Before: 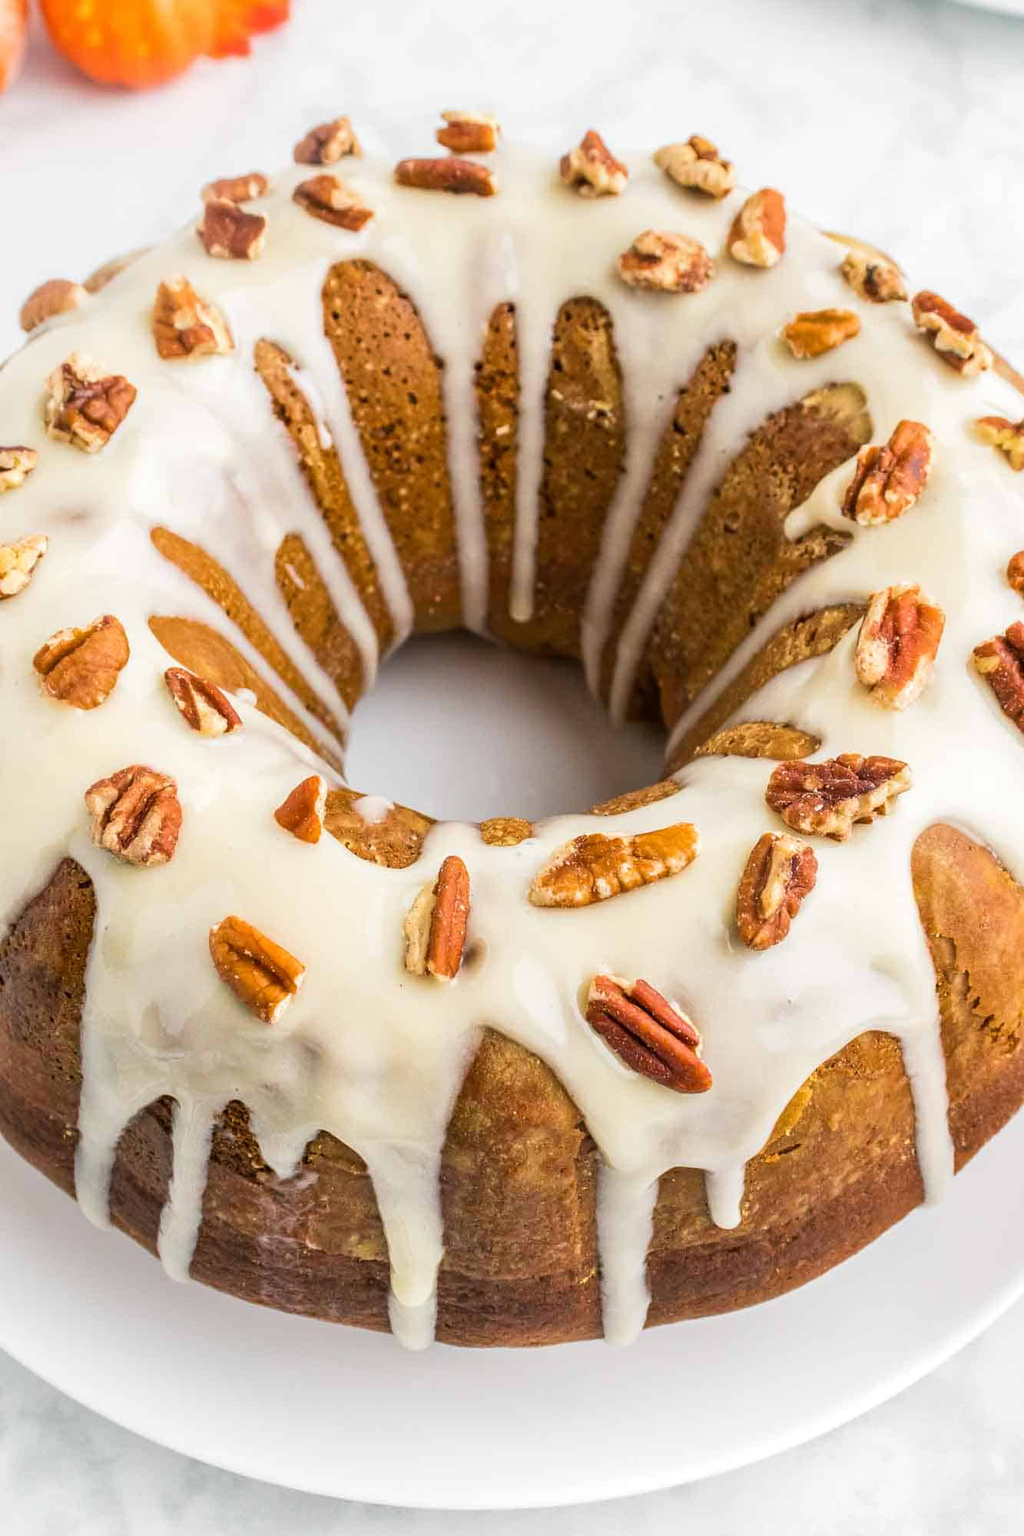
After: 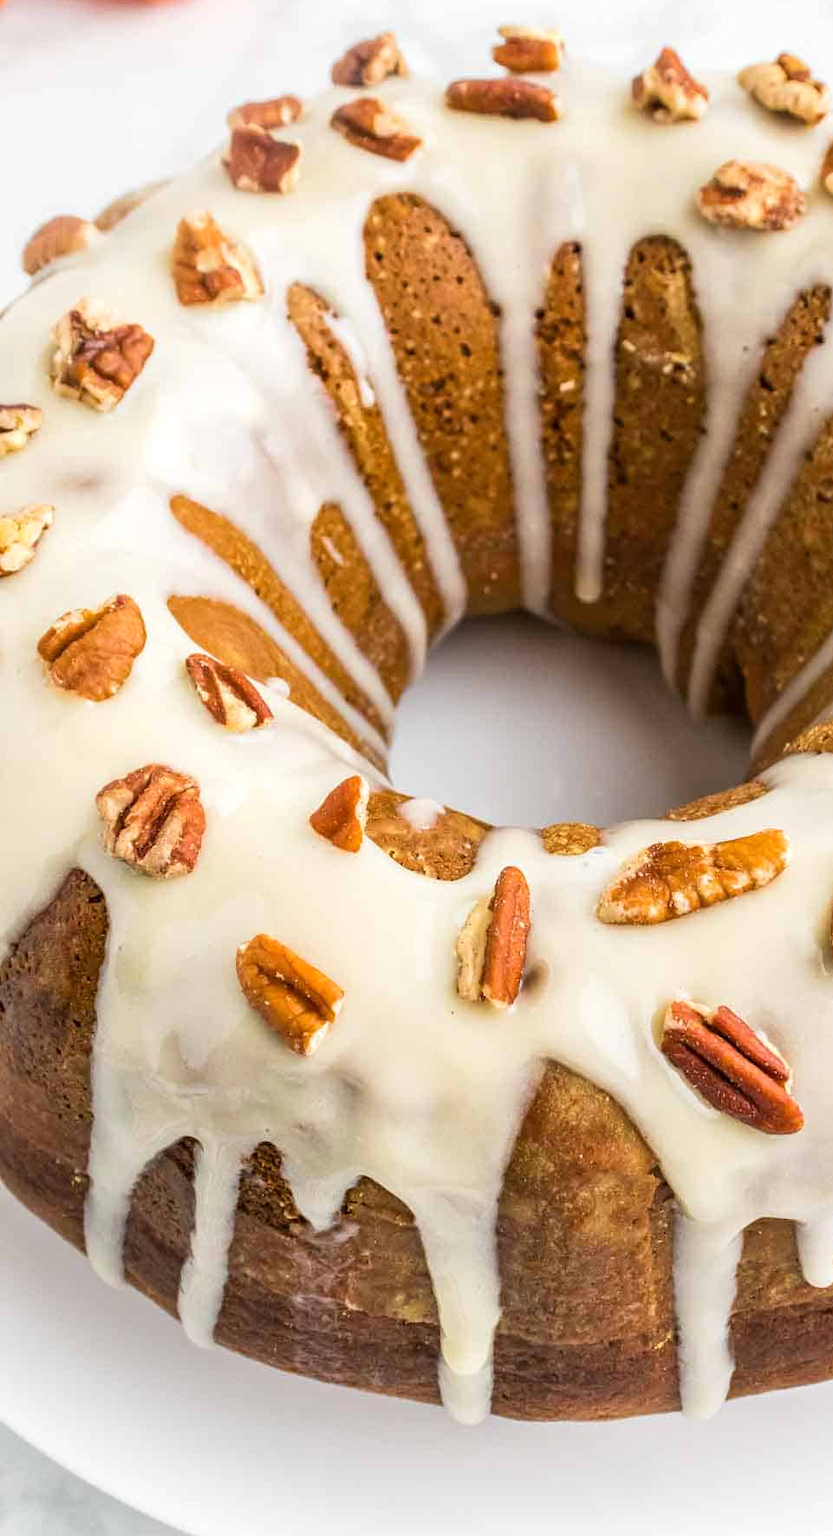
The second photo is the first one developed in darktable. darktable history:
crop: top 5.752%, right 27.907%, bottom 5.6%
exposure: exposure 0.074 EV, compensate highlight preservation false
